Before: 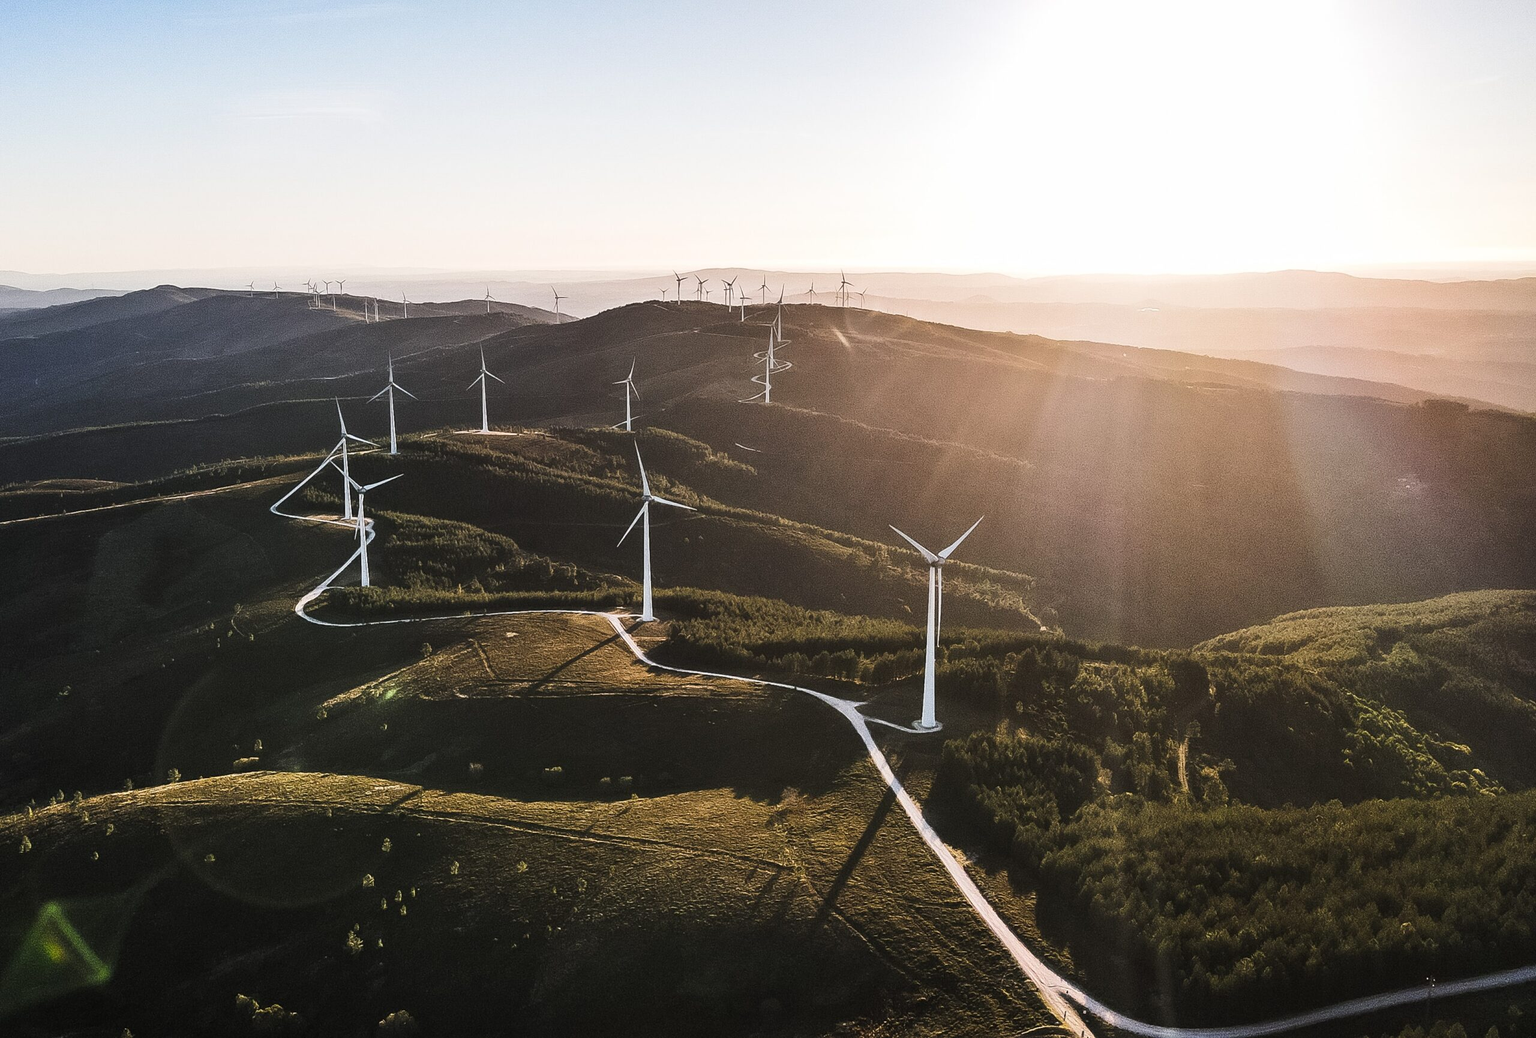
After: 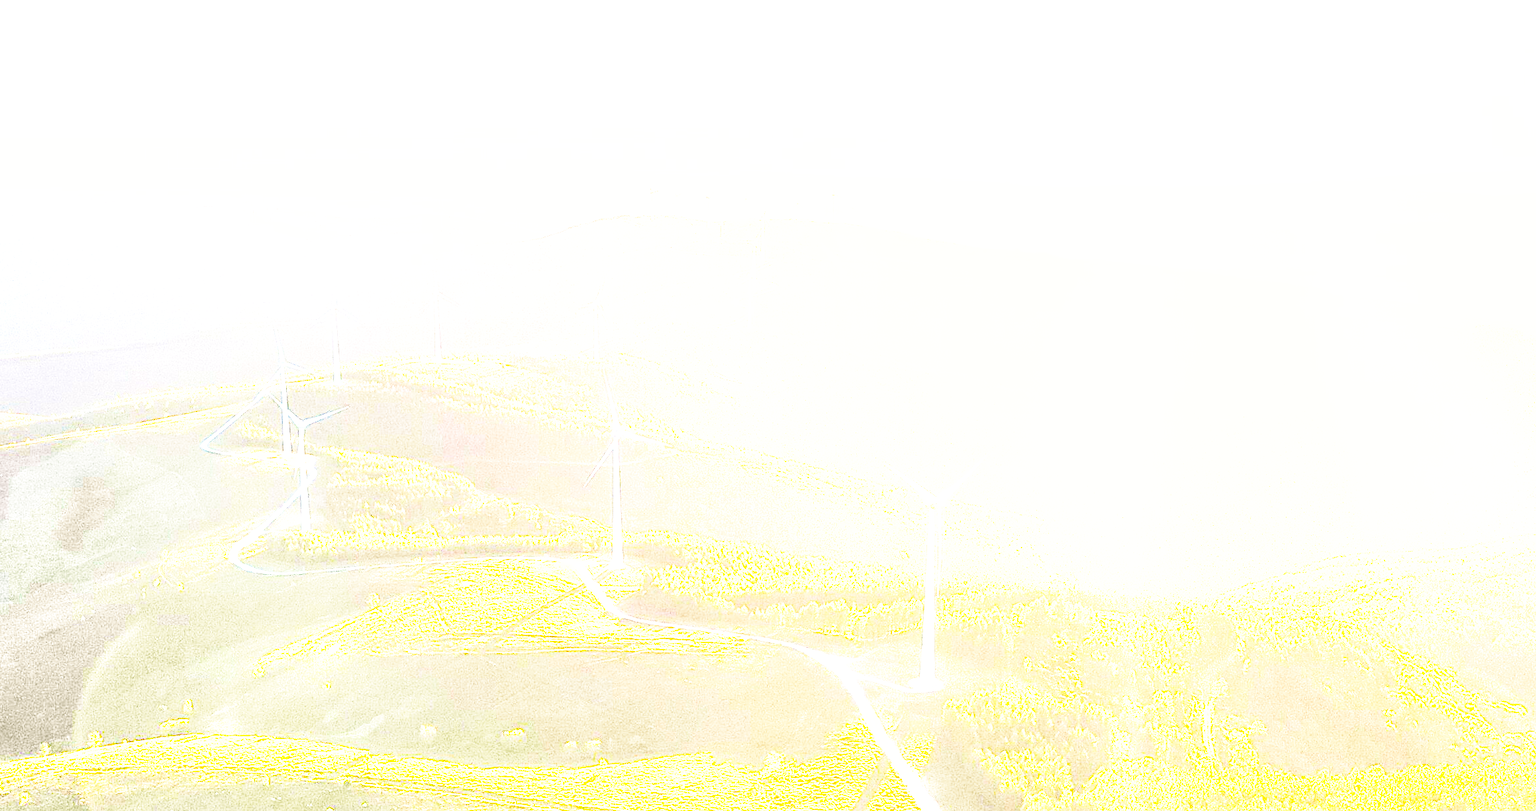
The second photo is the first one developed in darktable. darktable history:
tone equalizer: -7 EV 0.157 EV, -6 EV 0.62 EV, -5 EV 1.17 EV, -4 EV 1.37 EV, -3 EV 1.16 EV, -2 EV 0.6 EV, -1 EV 0.157 EV, edges refinement/feathering 500, mask exposure compensation -1.57 EV, preserve details guided filter
crop: left 5.76%, top 10.205%, right 3.595%, bottom 18.92%
exposure: black level correction 0, exposure 4.038 EV, compensate highlight preservation false
shadows and highlights: white point adjustment 0.969, soften with gaussian
base curve: curves: ch0 [(0, 0) (0.007, 0.004) (0.027, 0.03) (0.046, 0.07) (0.207, 0.54) (0.442, 0.872) (0.673, 0.972) (1, 1)], preserve colors none
velvia: on, module defaults
color balance rgb: highlights gain › chroma 1.348%, highlights gain › hue 57.14°, perceptual saturation grading › global saturation 39.937%
